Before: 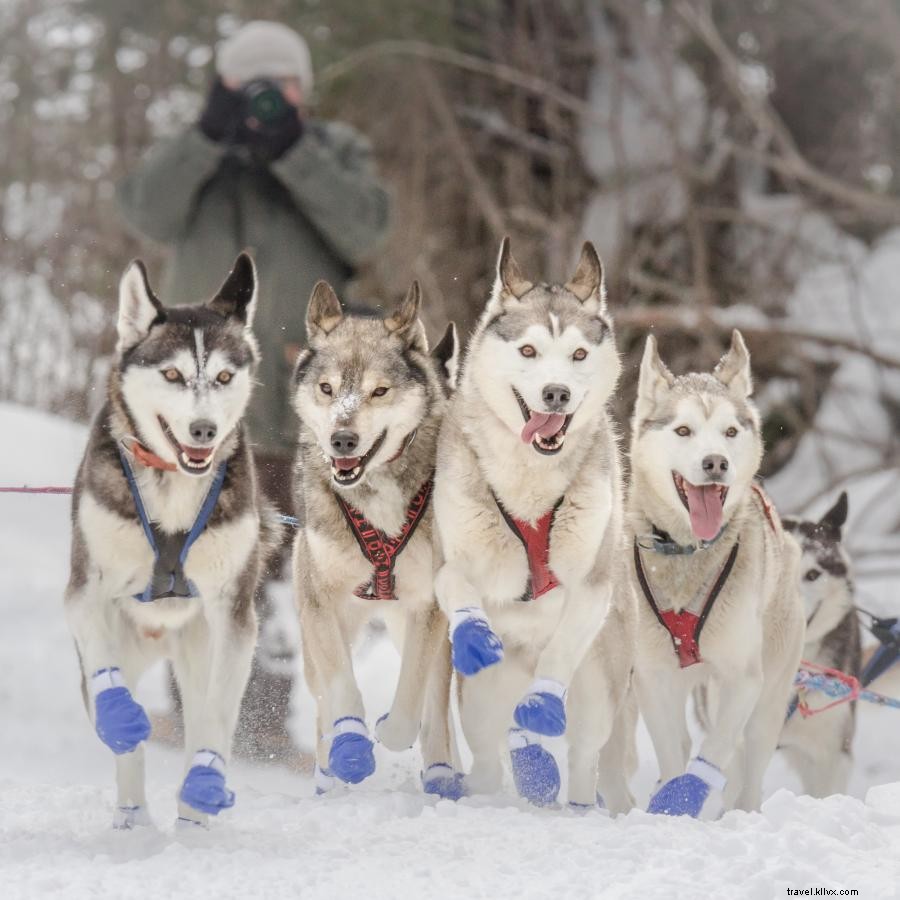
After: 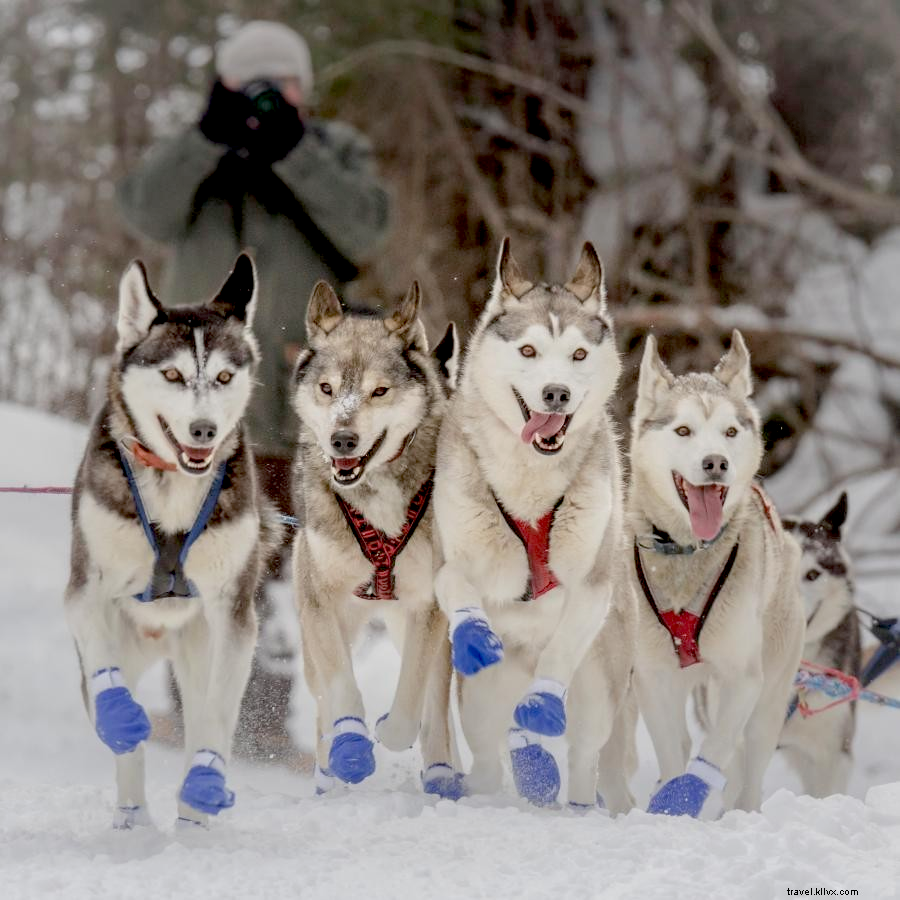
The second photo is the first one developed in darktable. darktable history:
exposure: black level correction 0.045, exposure -0.232 EV, compensate highlight preservation false
